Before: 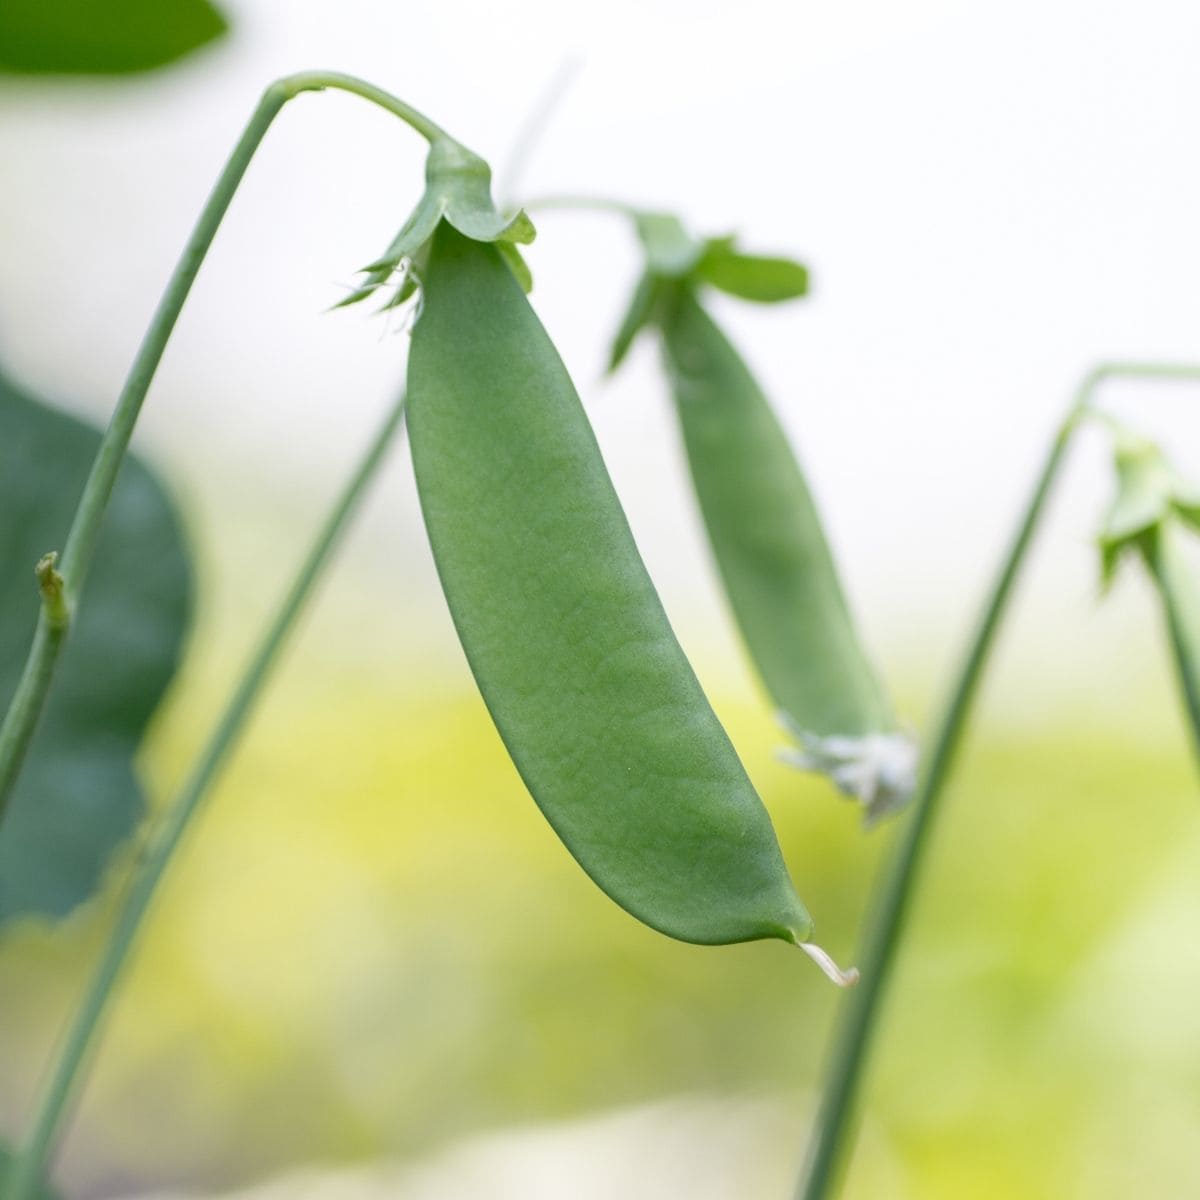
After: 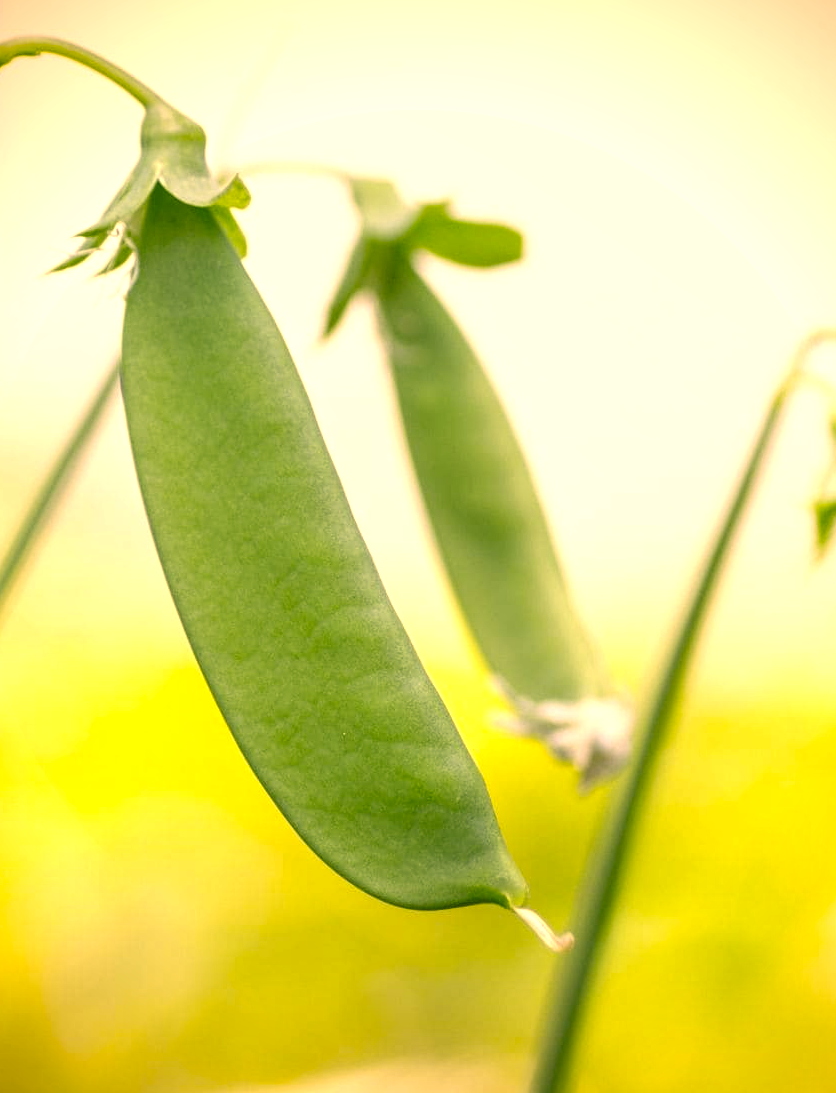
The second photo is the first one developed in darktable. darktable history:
local contrast: on, module defaults
crop and rotate: left 23.788%, top 2.919%, right 6.526%, bottom 5.977%
vignetting: saturation 0.375, unbound false
exposure: black level correction 0.001, exposure 0.499 EV, compensate highlight preservation false
color correction: highlights a* 14.81, highlights b* 31.7
color balance rgb: power › chroma 0.492%, power › hue 215.34°, perceptual saturation grading › global saturation 0.945%, global vibrance 20%
